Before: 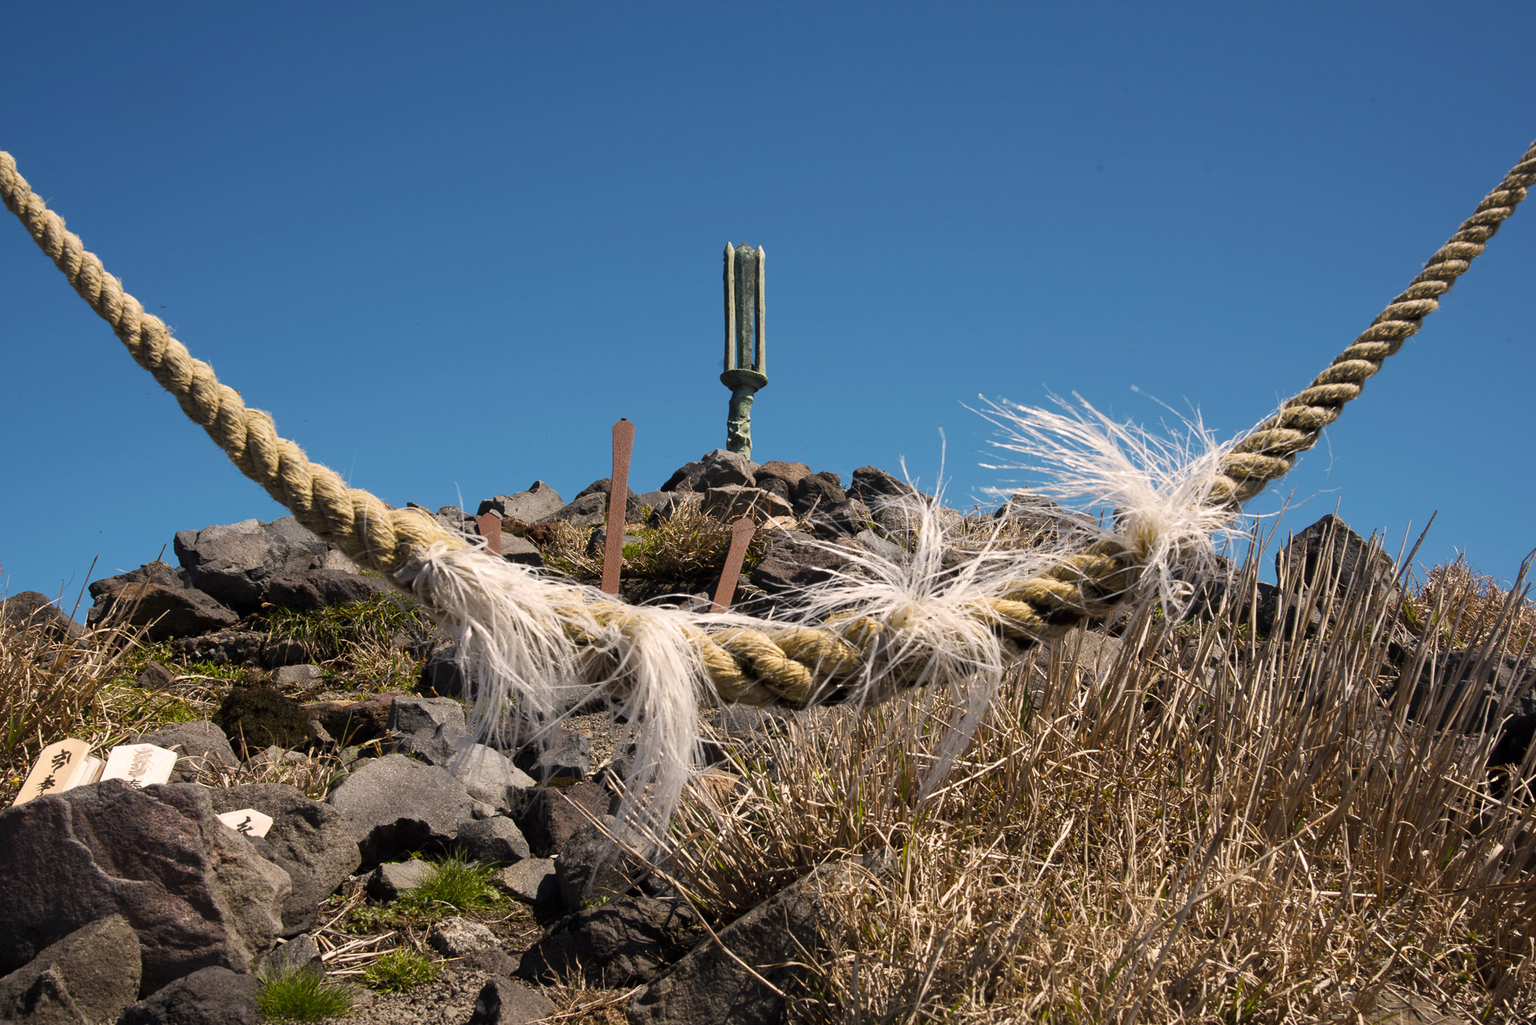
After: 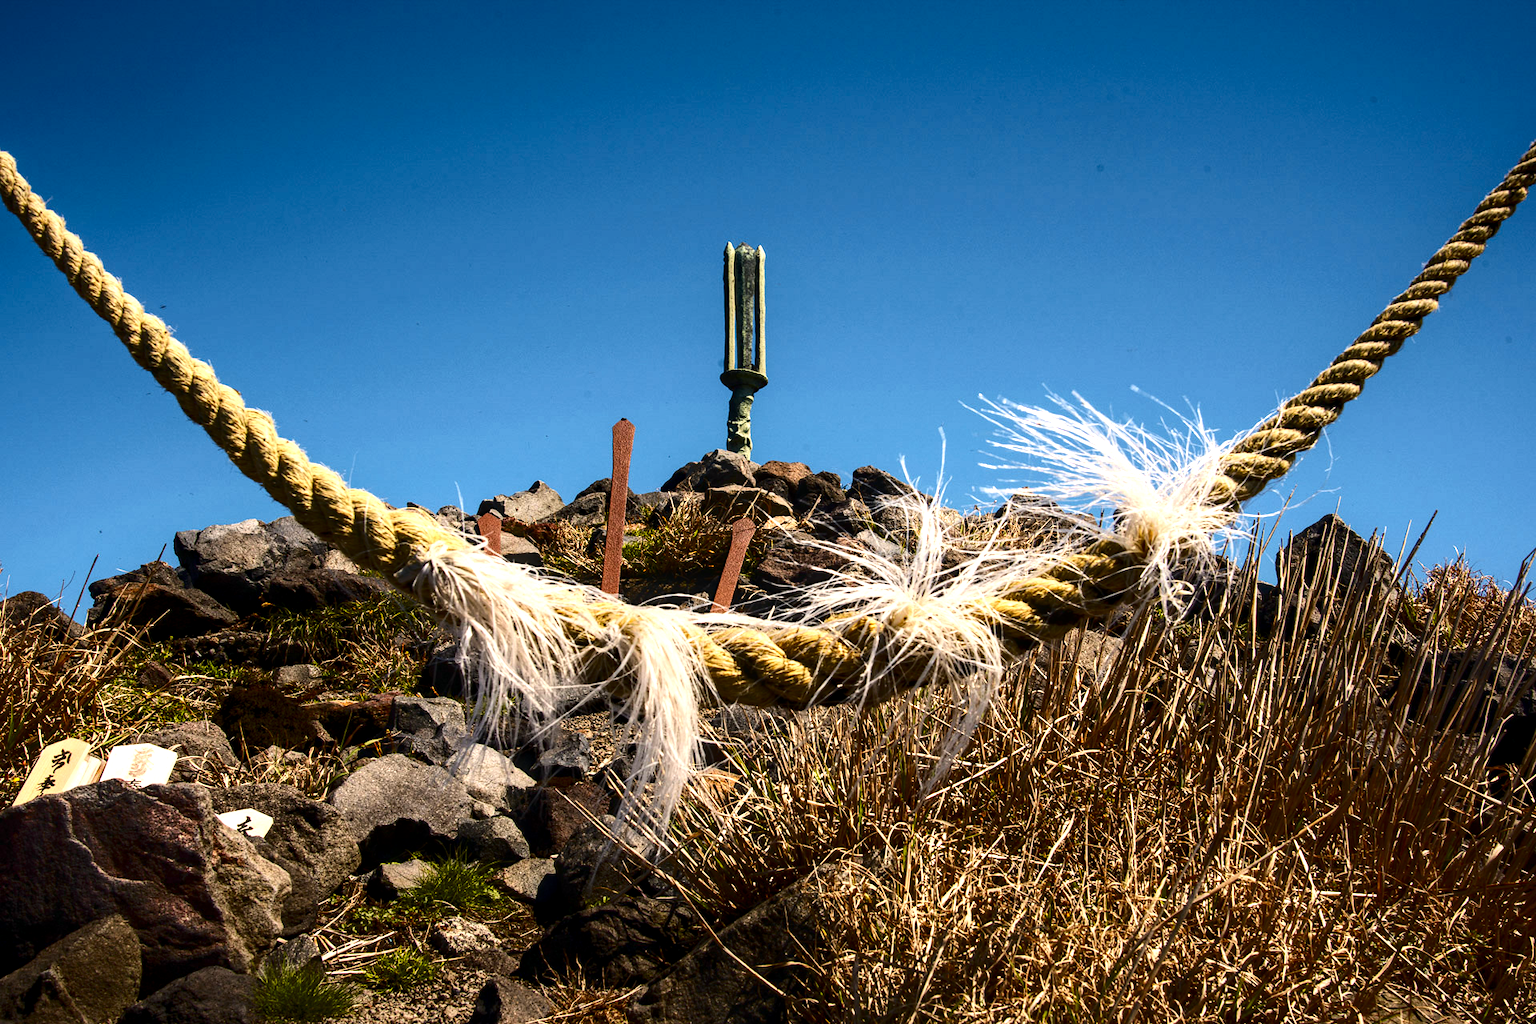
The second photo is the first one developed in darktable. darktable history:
local contrast: detail 130%
tone equalizer: -8 EV 0.001 EV, -7 EV -0.002 EV, -6 EV 0.005 EV, -5 EV -0.053 EV, -4 EV -0.129 EV, -3 EV -0.19 EV, -2 EV 0.222 EV, -1 EV 0.726 EV, +0 EV 0.495 EV
tone curve: curves: ch0 [(0, 0) (0.227, 0.17) (0.766, 0.774) (1, 1)]; ch1 [(0, 0) (0.114, 0.127) (0.437, 0.452) (0.498, 0.495) (0.579, 0.602) (1, 1)]; ch2 [(0, 0) (0.233, 0.259) (0.493, 0.492) (0.568, 0.596) (1, 1)], color space Lab, independent channels, preserve colors none
contrast brightness saturation: contrast 0.119, brightness -0.118, saturation 0.2
